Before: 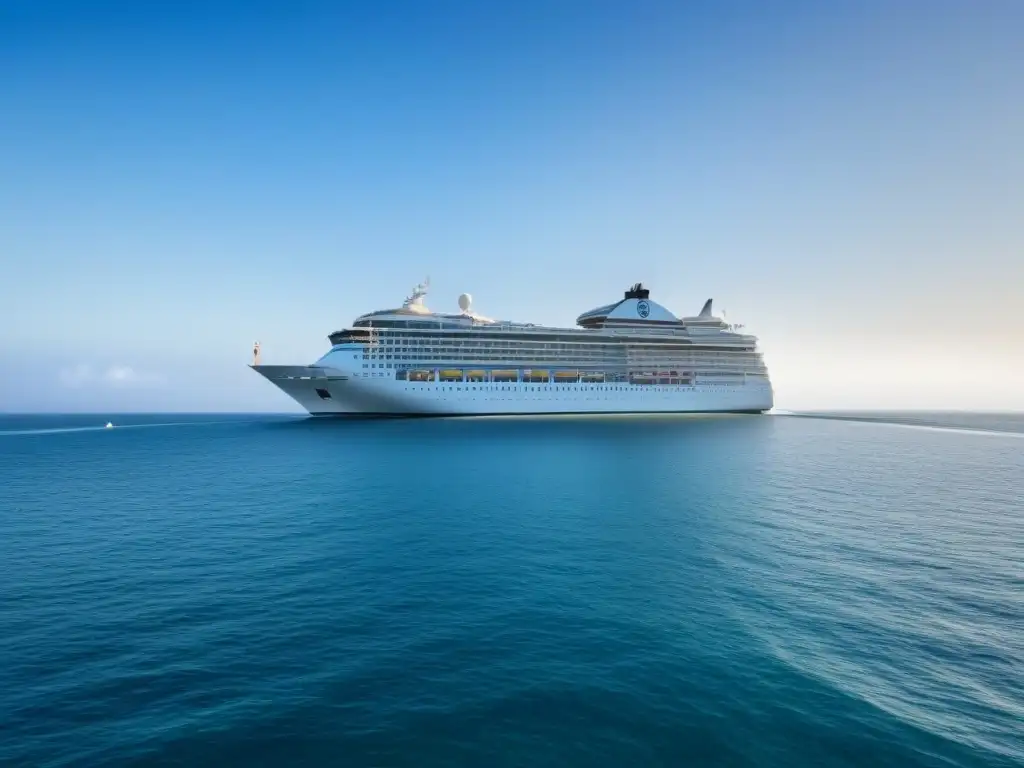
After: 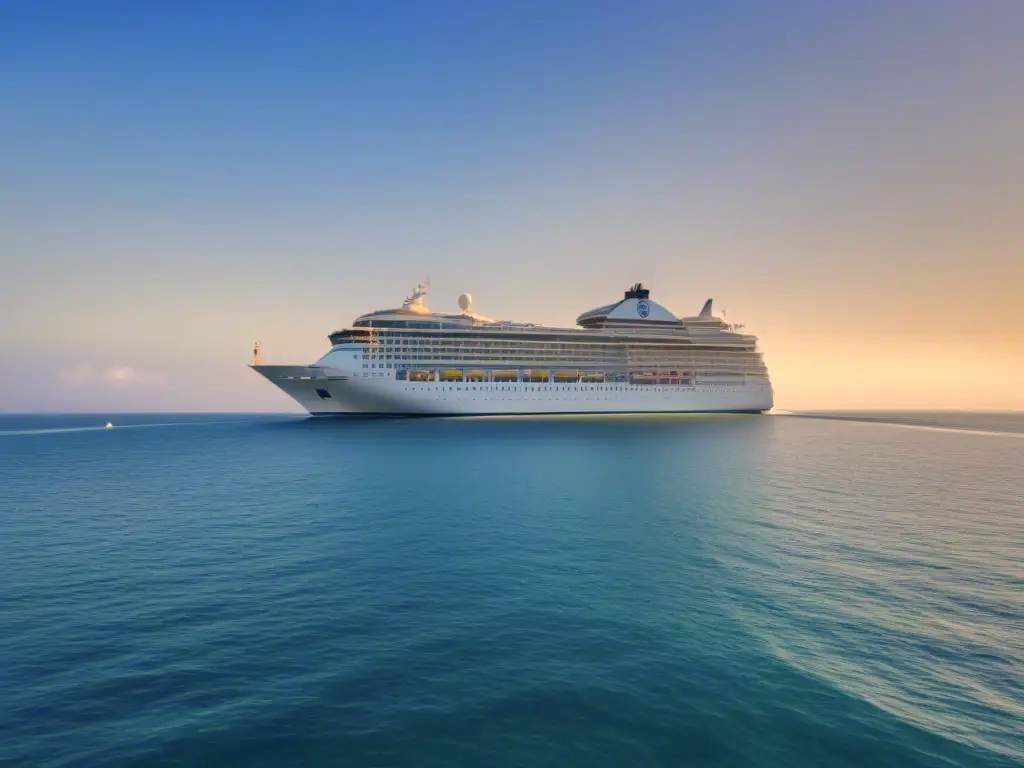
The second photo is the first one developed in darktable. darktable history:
color correction: highlights a* 14.78, highlights b* 30.87
color balance rgb: linear chroma grading › global chroma 15.141%, perceptual saturation grading › global saturation 6.28%
shadows and highlights: shadows 40.27, highlights -60.05
